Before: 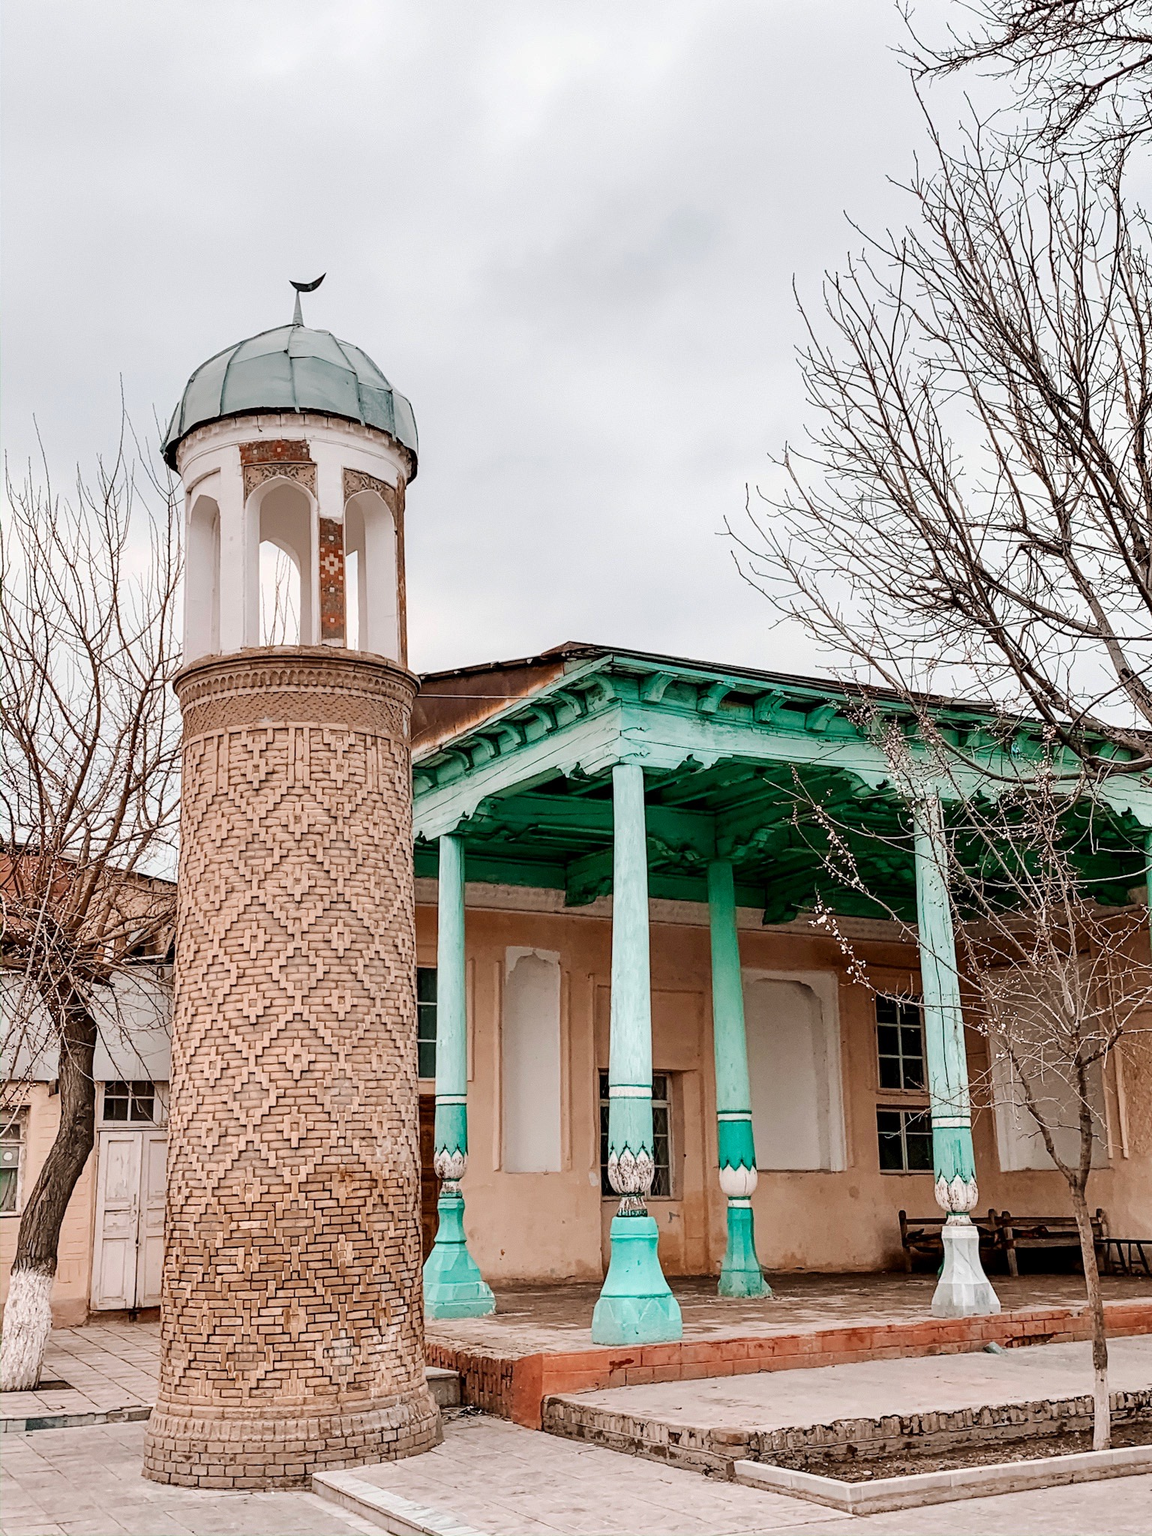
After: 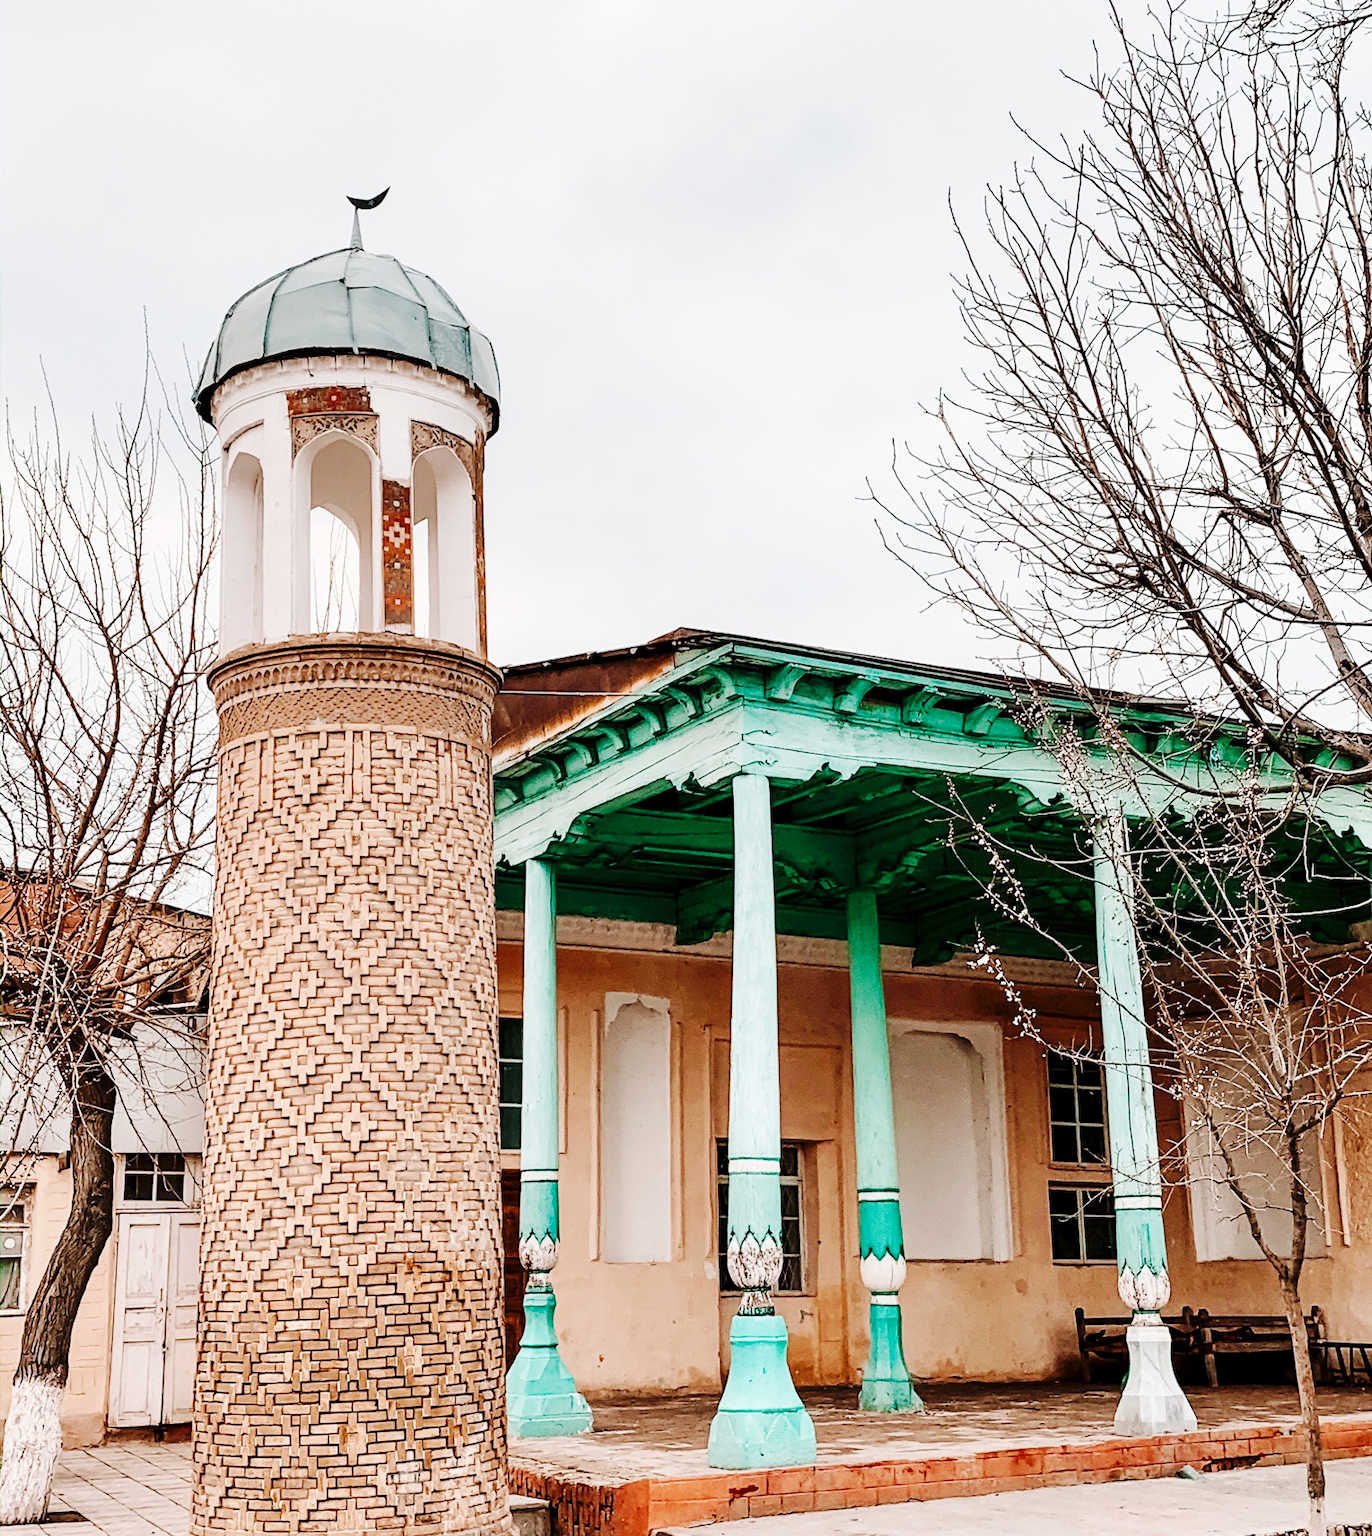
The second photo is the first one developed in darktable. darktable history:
crop: top 7.625%, bottom 8.027%
base curve: curves: ch0 [(0, 0) (0.036, 0.025) (0.121, 0.166) (0.206, 0.329) (0.605, 0.79) (1, 1)], preserve colors none
